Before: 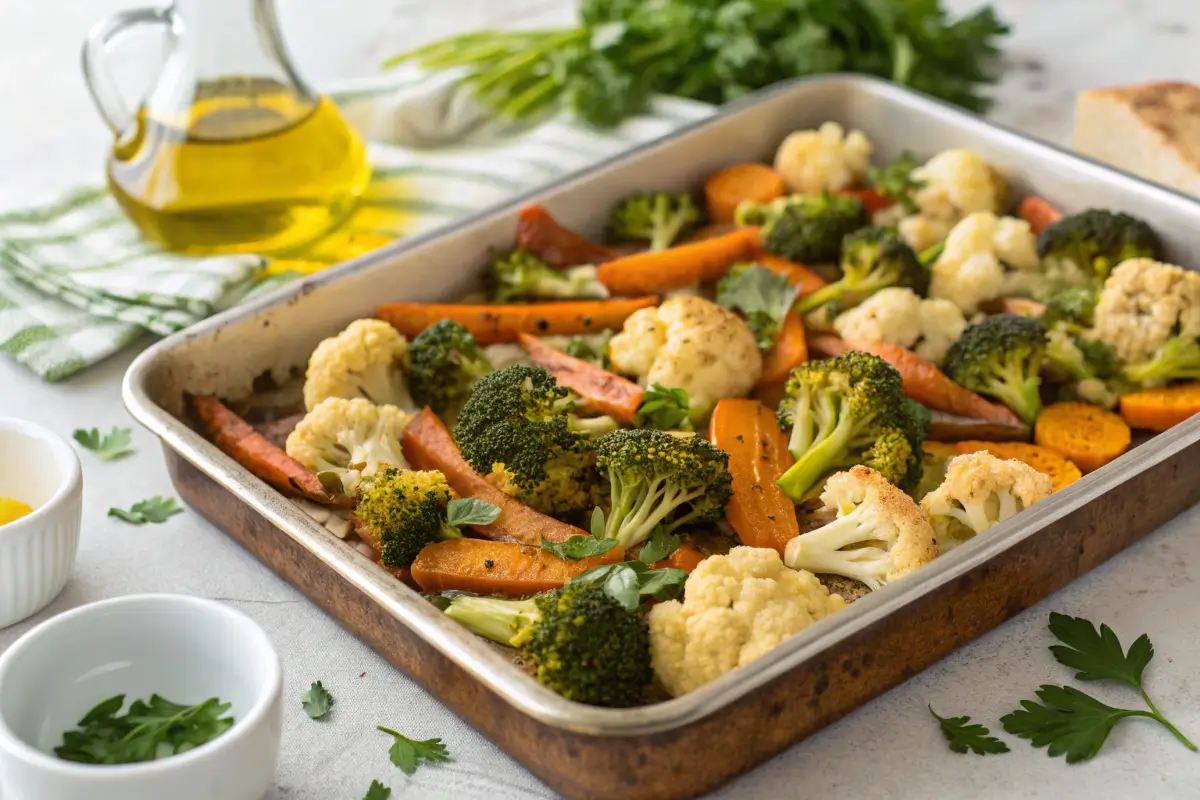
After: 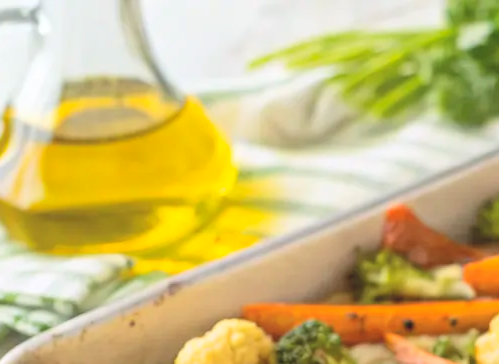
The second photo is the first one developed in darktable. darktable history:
shadows and highlights: shadows 25.96, highlights -26.31
crop and rotate: left 11.236%, top 0.082%, right 47.124%, bottom 54.316%
contrast brightness saturation: contrast 0.105, brightness 0.298, saturation 0.144
